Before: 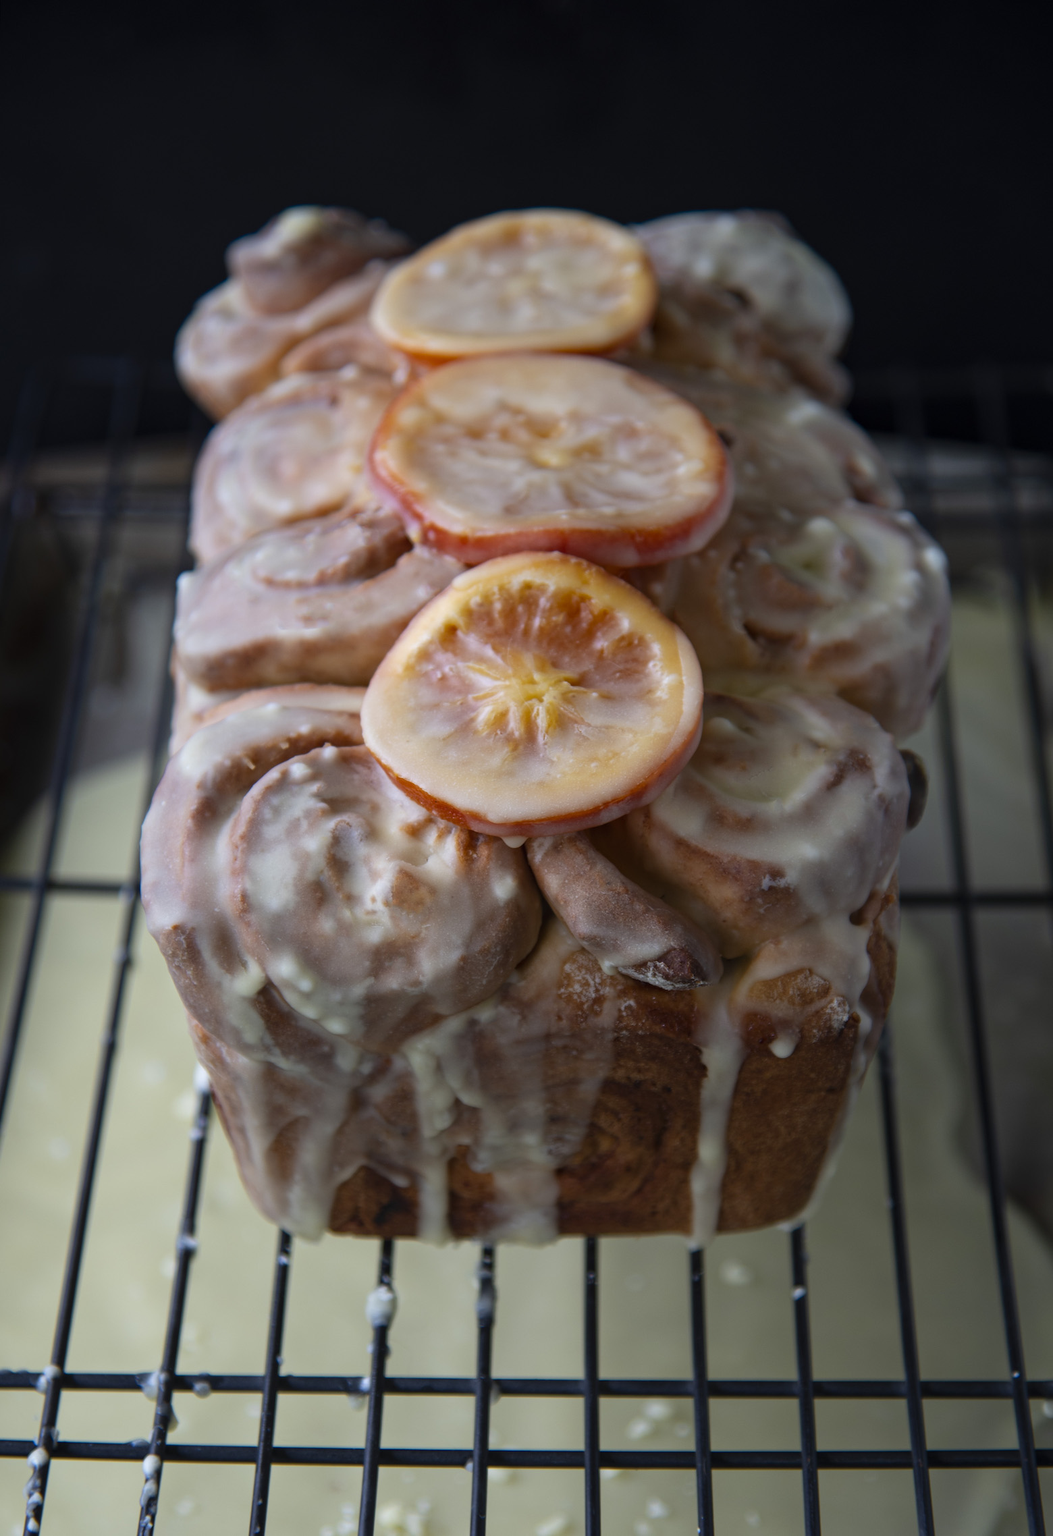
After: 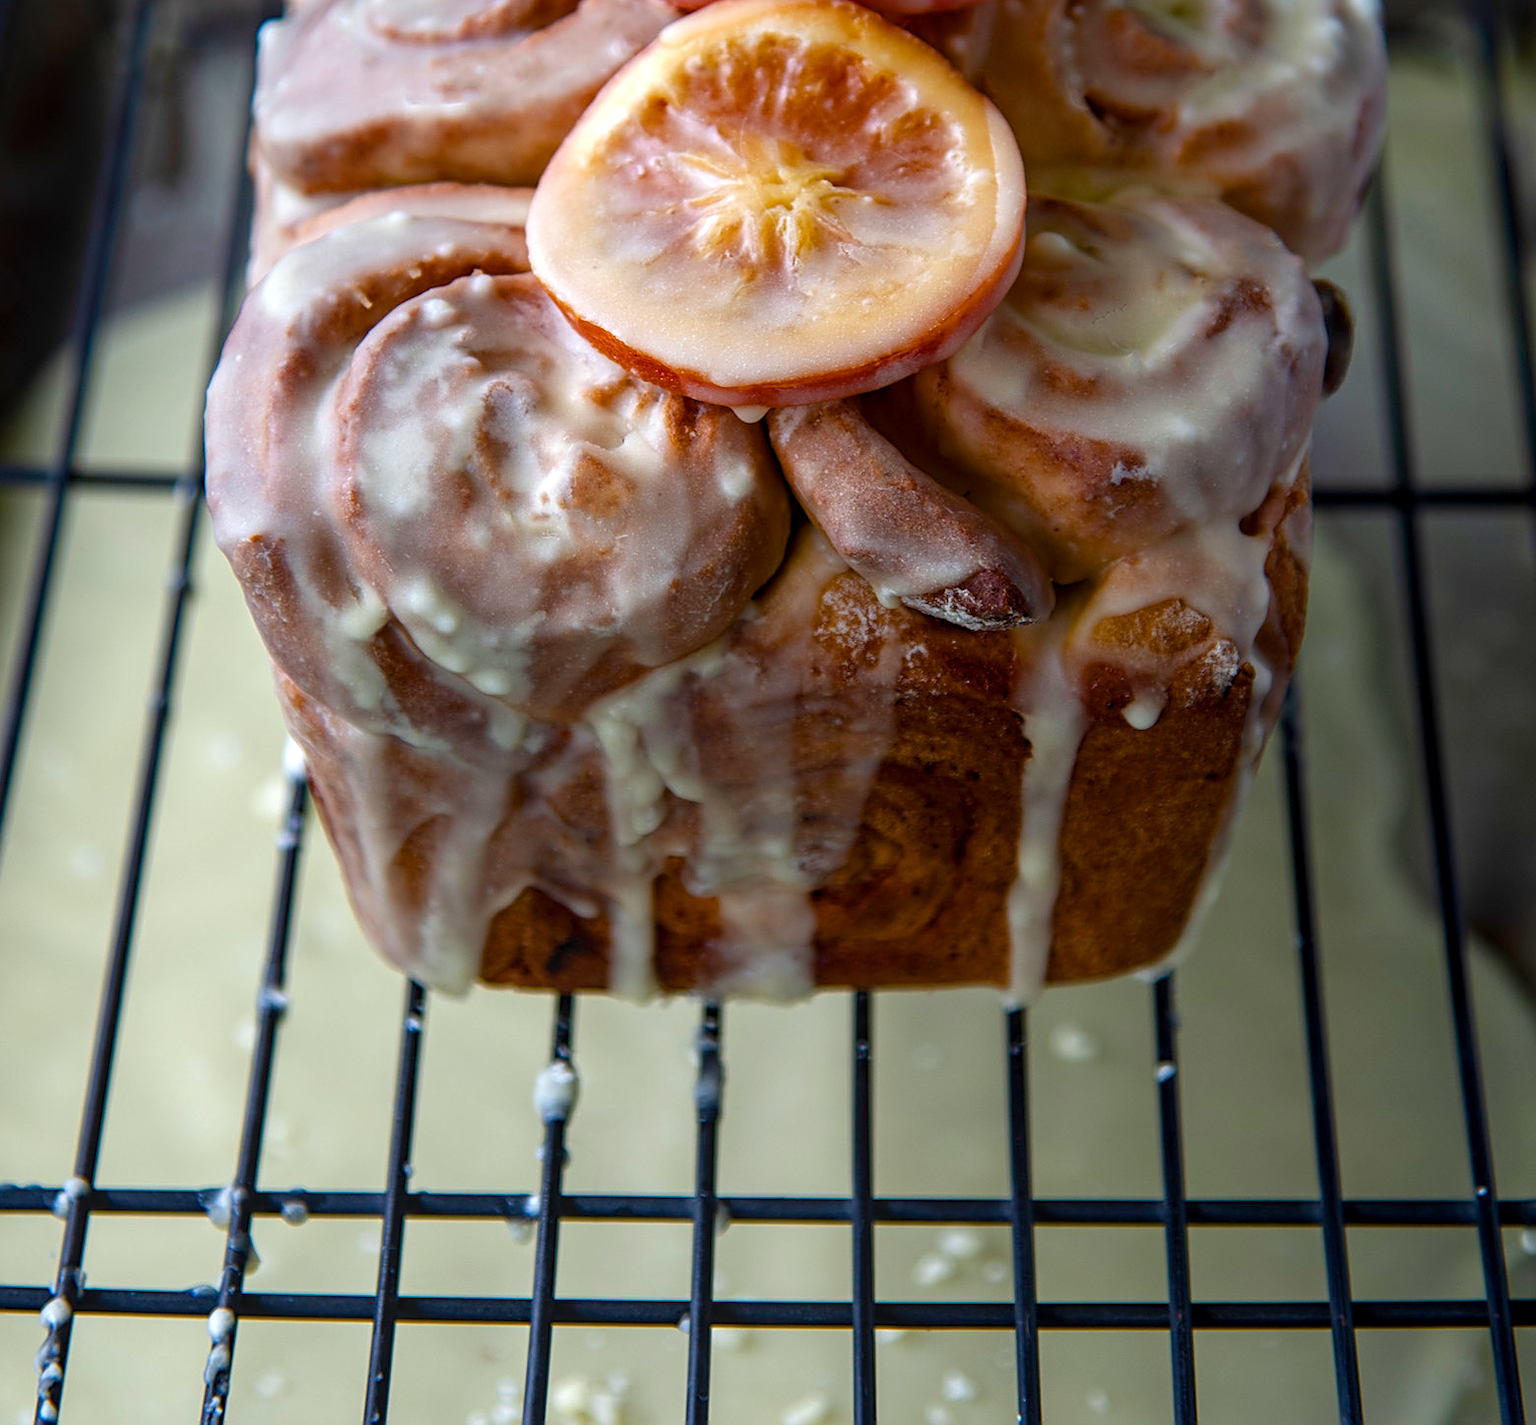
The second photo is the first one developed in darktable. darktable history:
color balance rgb: perceptual saturation grading › global saturation 20%, perceptual saturation grading › highlights -49.838%, perceptual saturation grading › shadows 24.018%, perceptual brilliance grading › global brilliance 10.812%, global vibrance 20%
crop and rotate: top 36.359%
sharpen: on, module defaults
local contrast: on, module defaults
